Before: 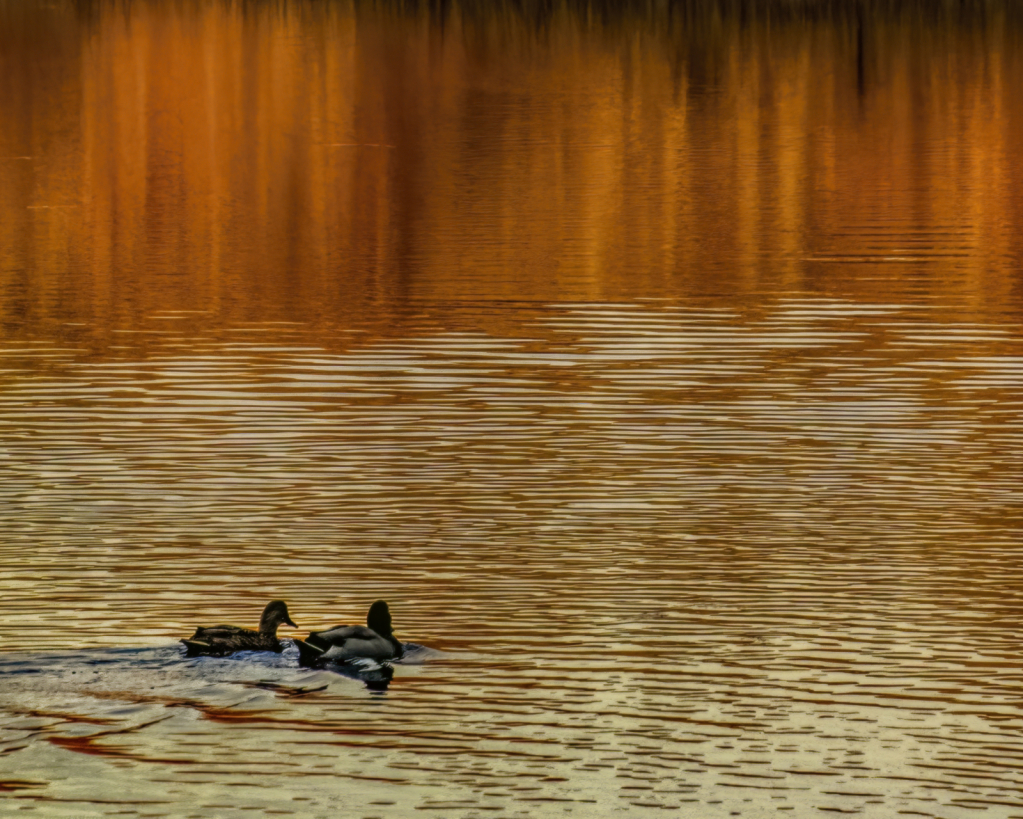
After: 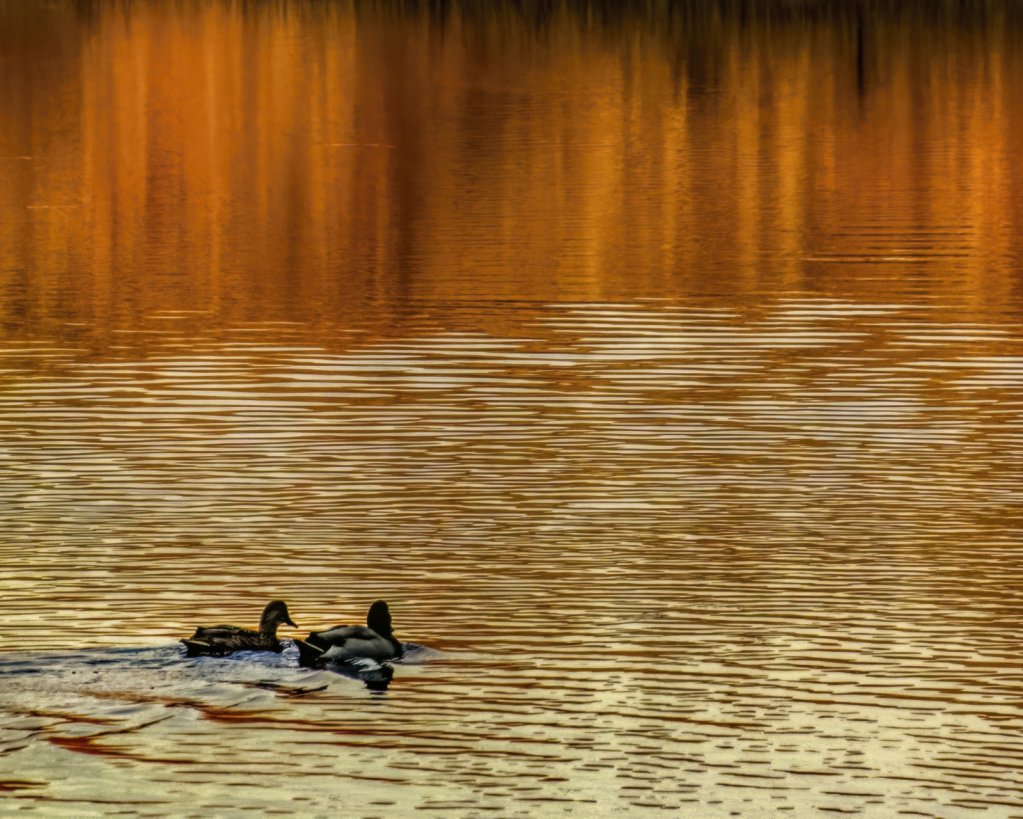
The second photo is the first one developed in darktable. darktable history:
tone equalizer: -8 EV -0.388 EV, -7 EV -0.425 EV, -6 EV -0.31 EV, -5 EV -0.203 EV, -3 EV 0.213 EV, -2 EV 0.32 EV, -1 EV 0.39 EV, +0 EV 0.413 EV
